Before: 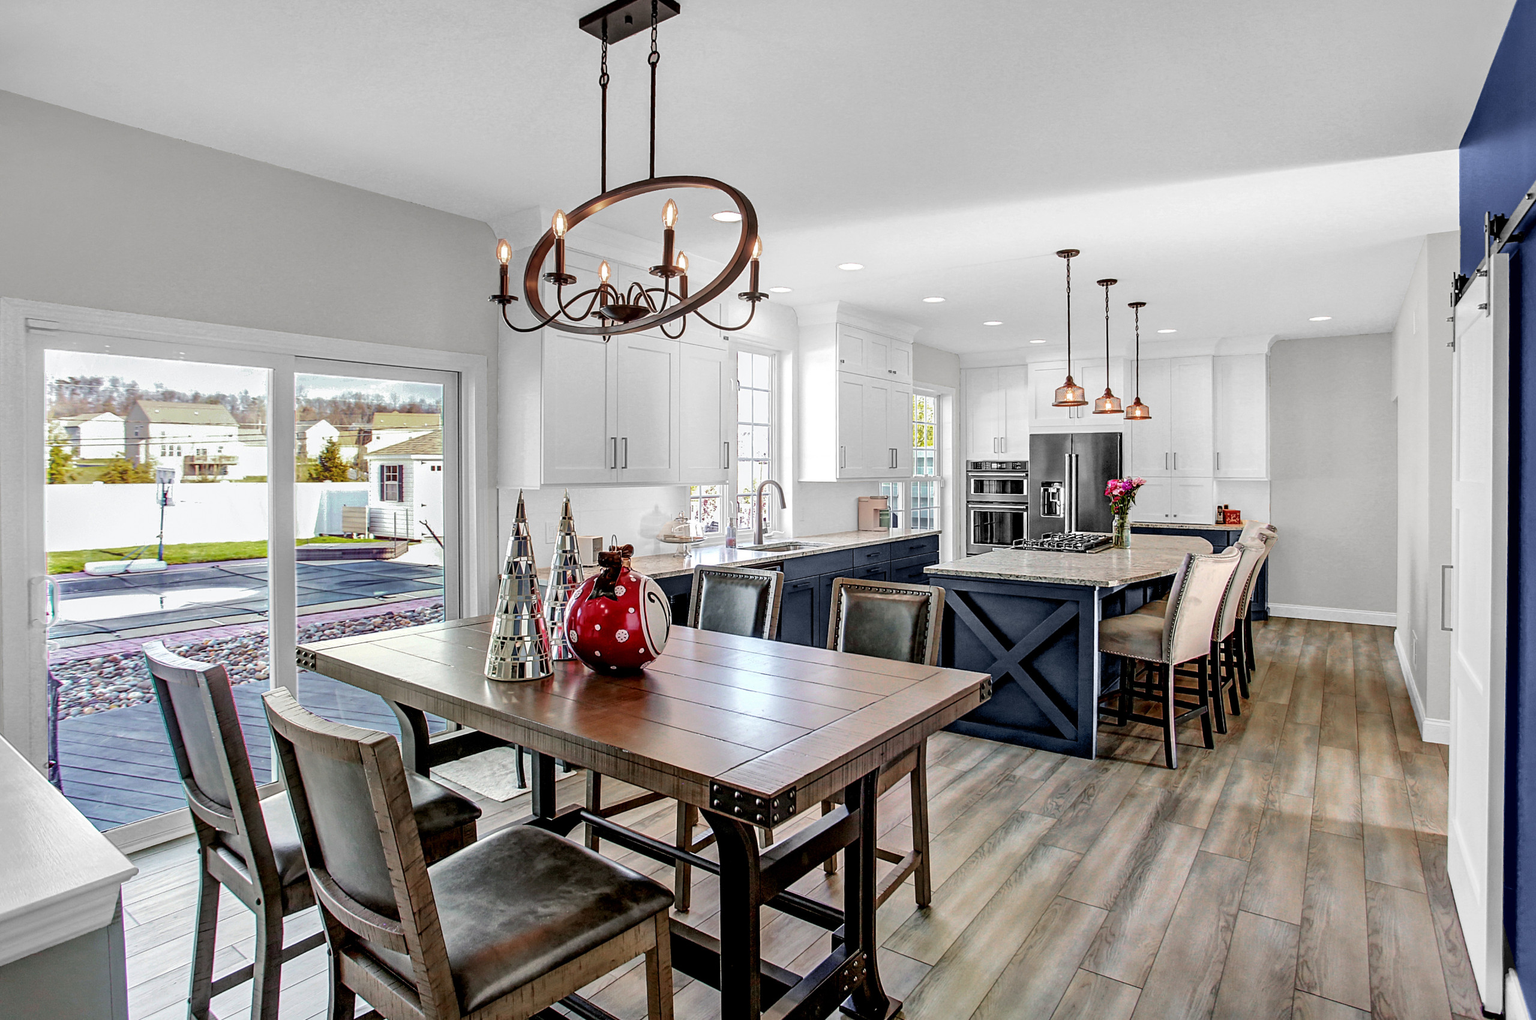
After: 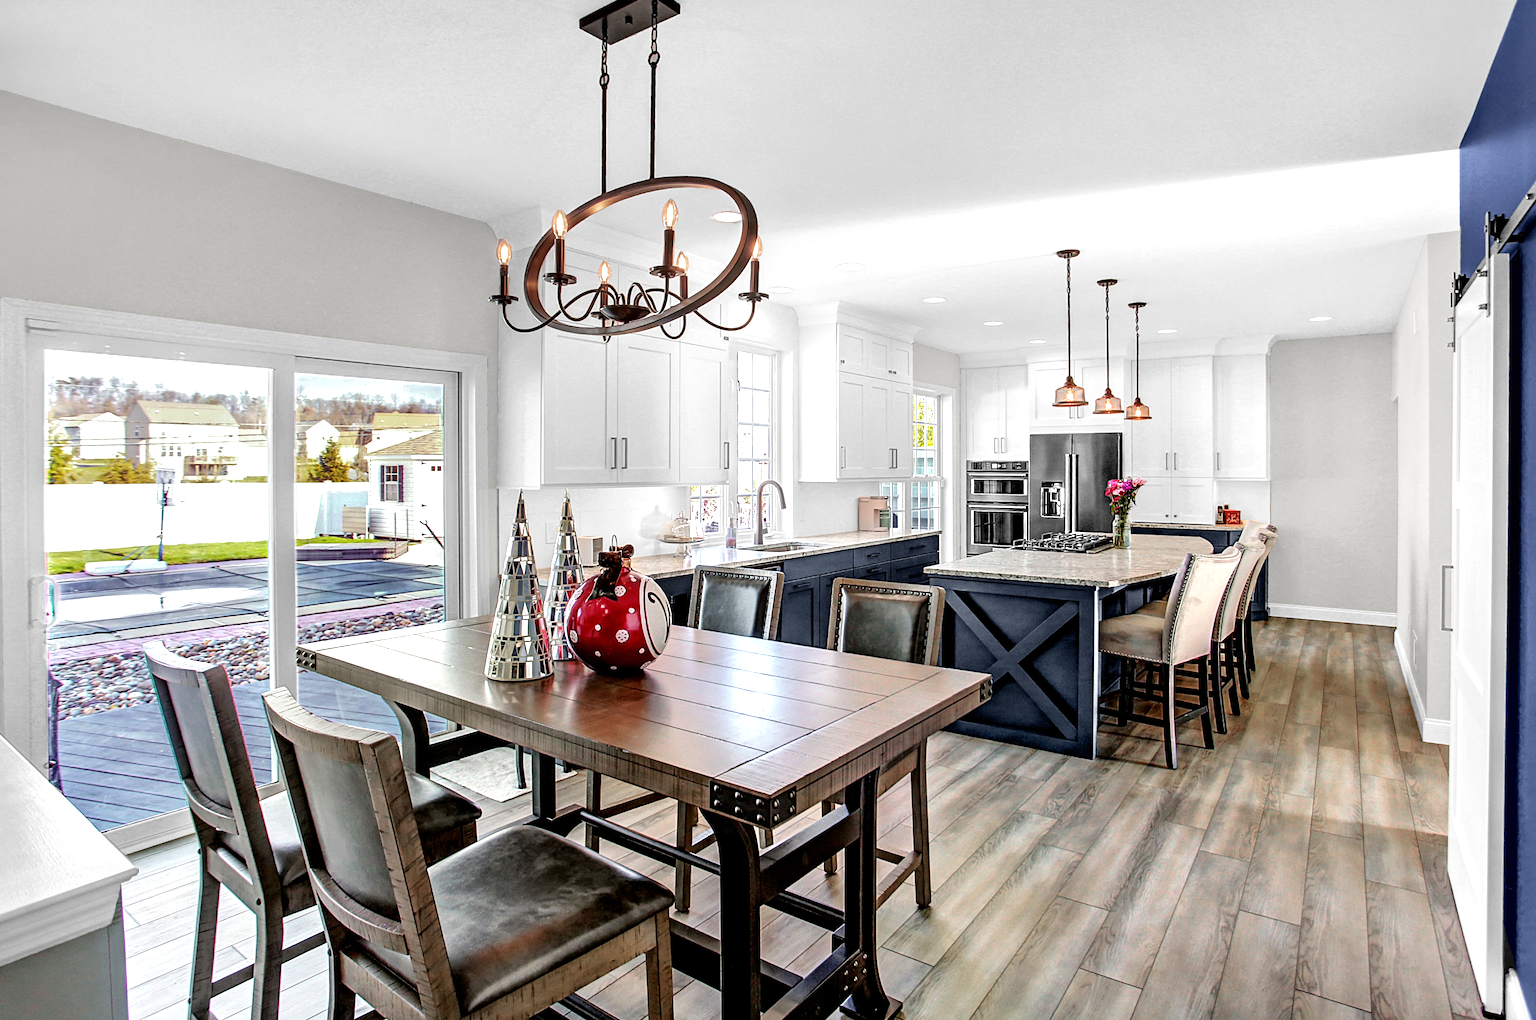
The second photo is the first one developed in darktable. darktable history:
tone equalizer: -8 EV -0.411 EV, -7 EV -0.378 EV, -6 EV -0.317 EV, -5 EV -0.237 EV, -3 EV 0.249 EV, -2 EV 0.332 EV, -1 EV 0.405 EV, +0 EV 0.398 EV
